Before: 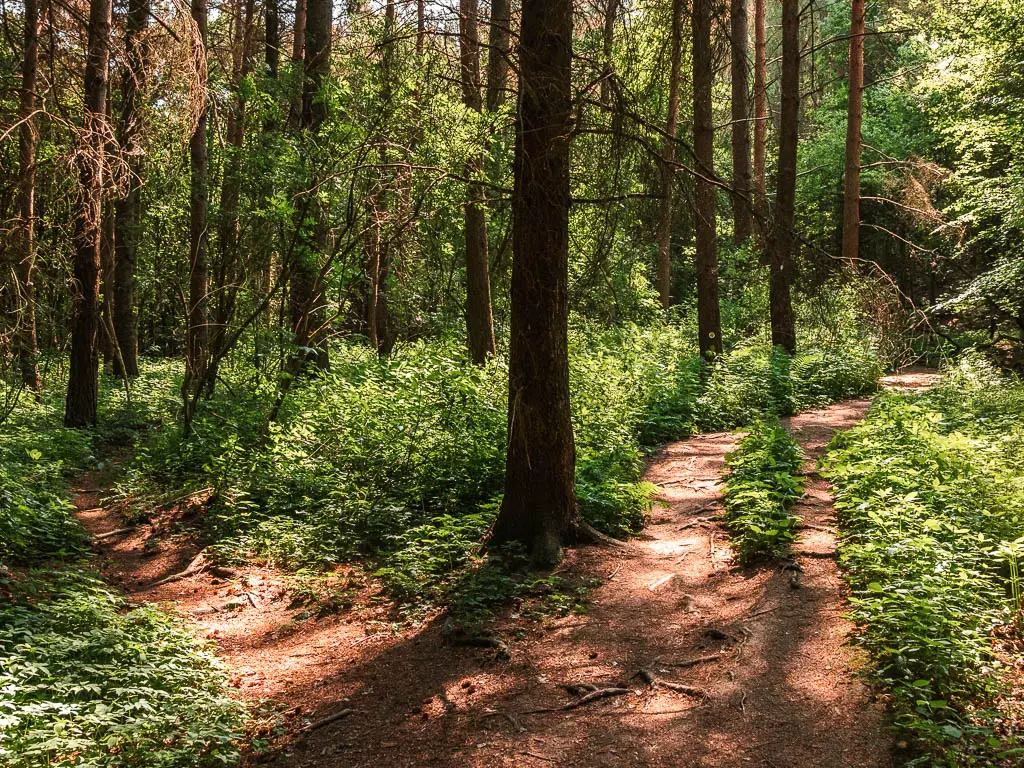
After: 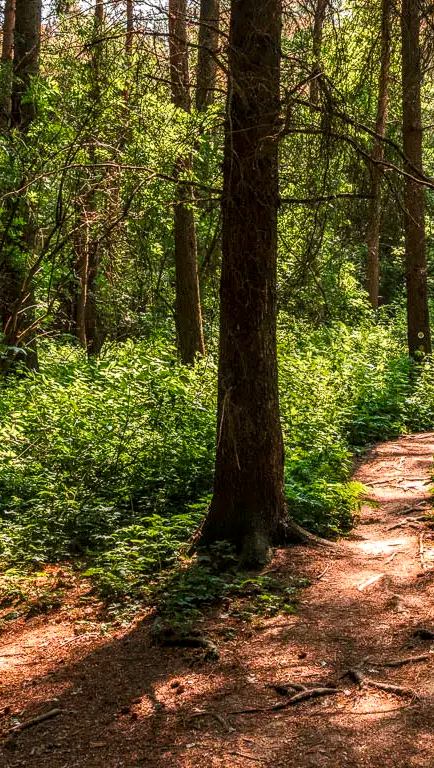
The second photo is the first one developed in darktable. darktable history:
crop: left 28.427%, right 29.132%
local contrast: highlights 57%, shadows 51%, detail 130%, midtone range 0.457
color balance rgb: linear chroma grading › global chroma 15.082%, perceptual saturation grading › global saturation 0.212%, global vibrance 9.495%
